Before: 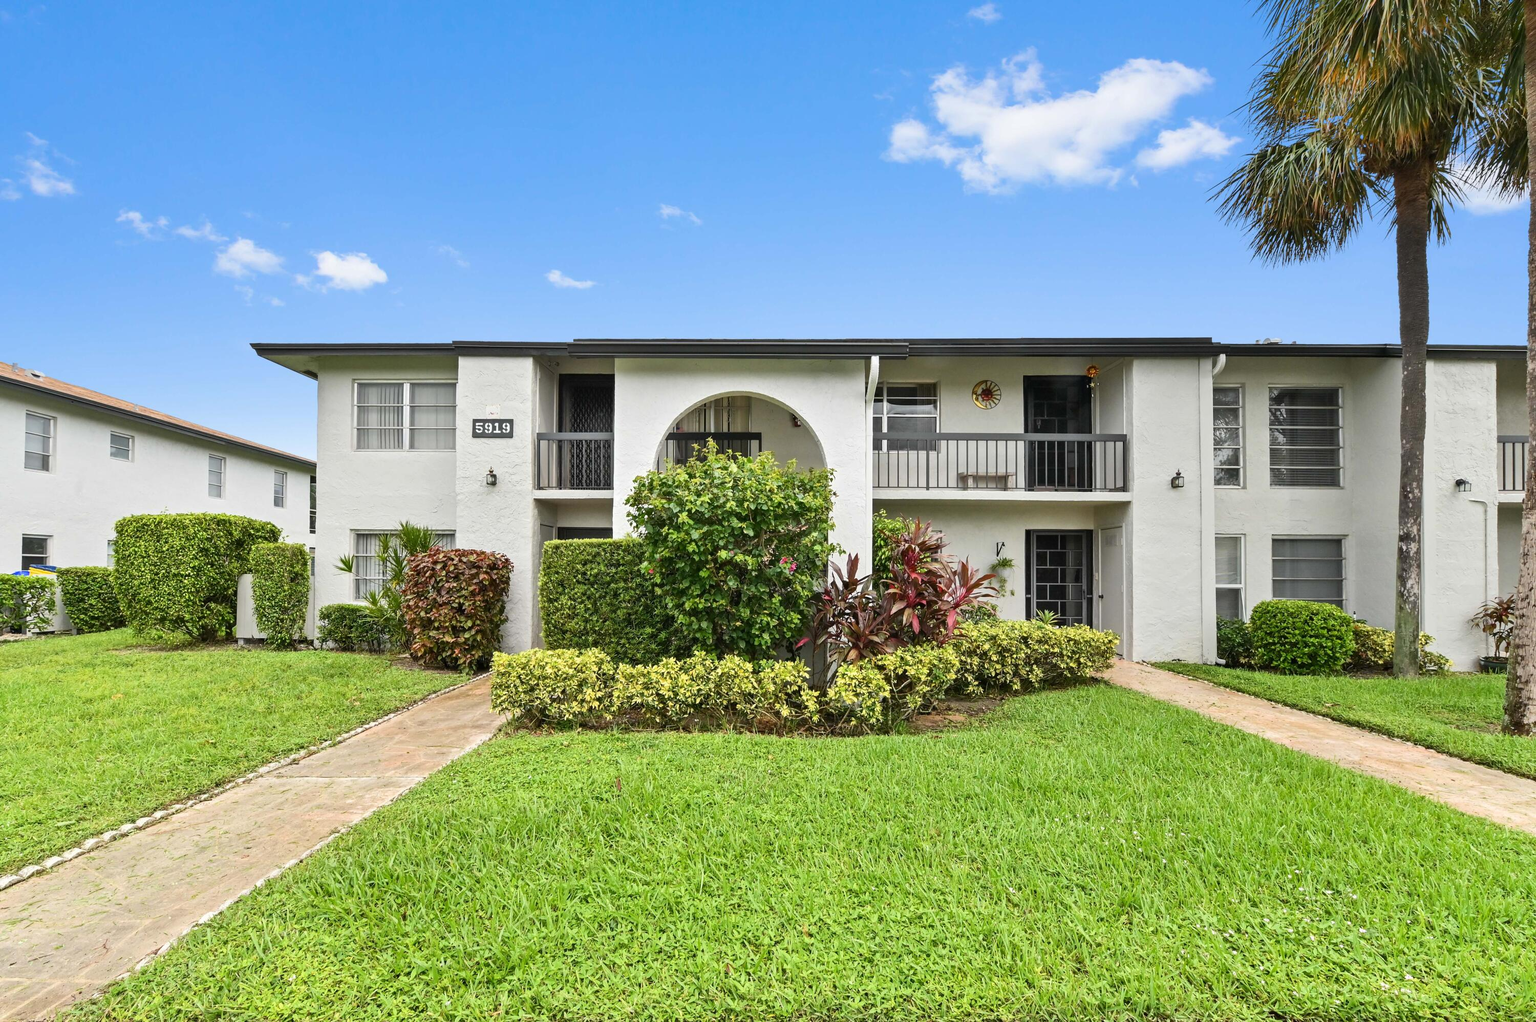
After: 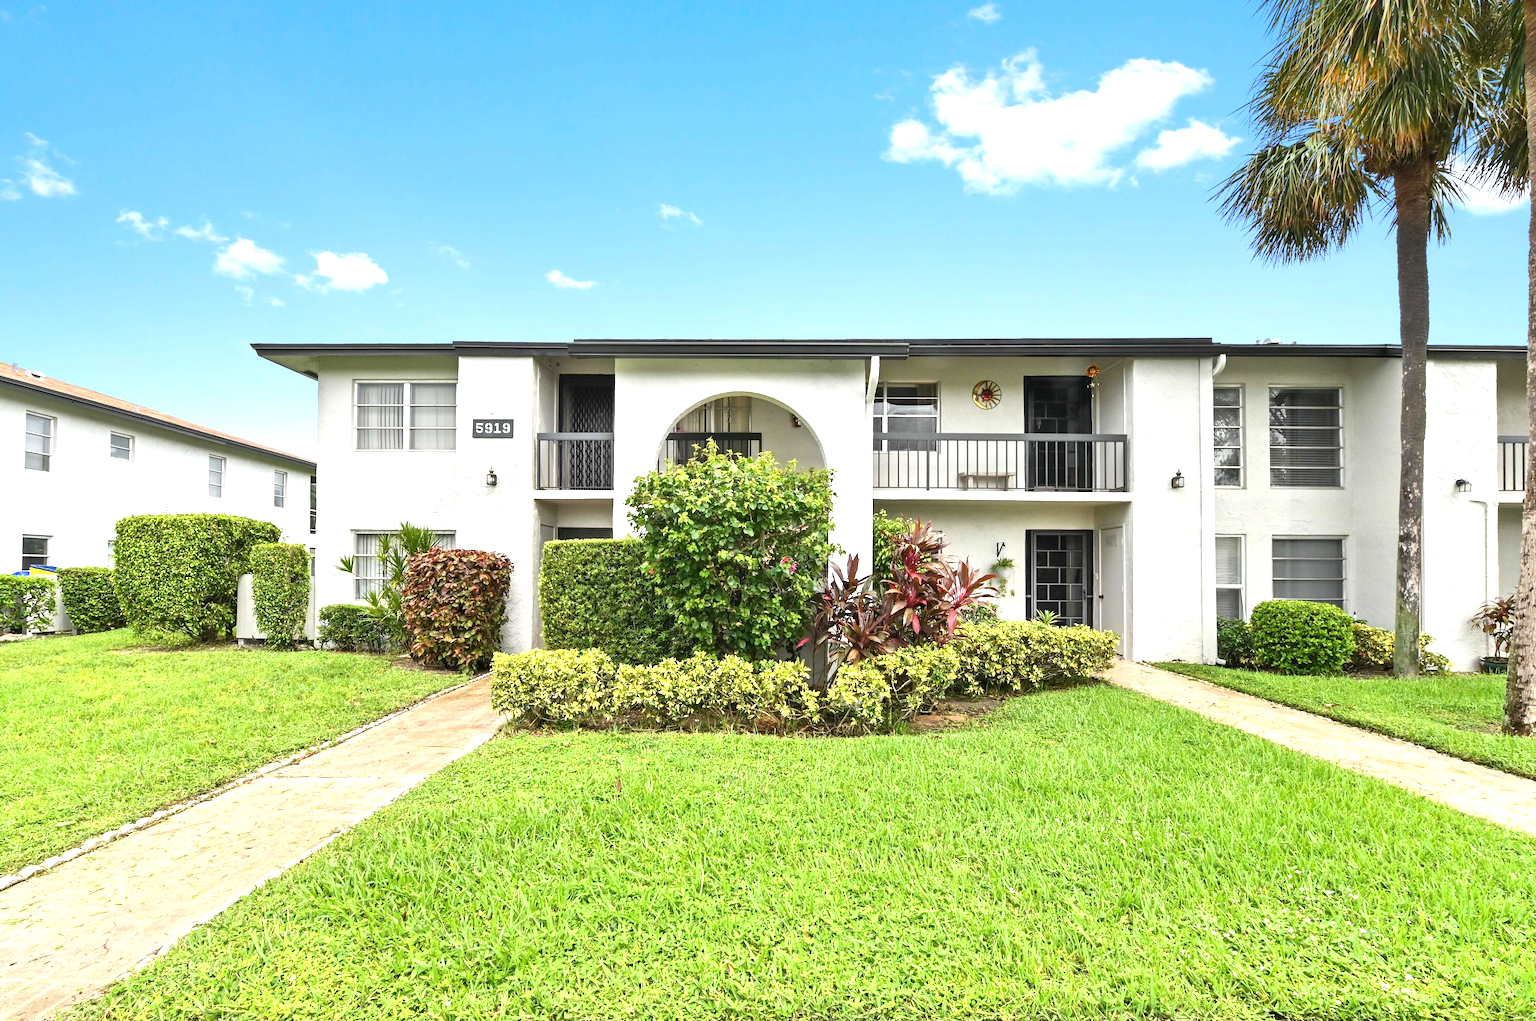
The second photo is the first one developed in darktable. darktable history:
exposure: exposure 0.76 EV, compensate highlight preservation false
